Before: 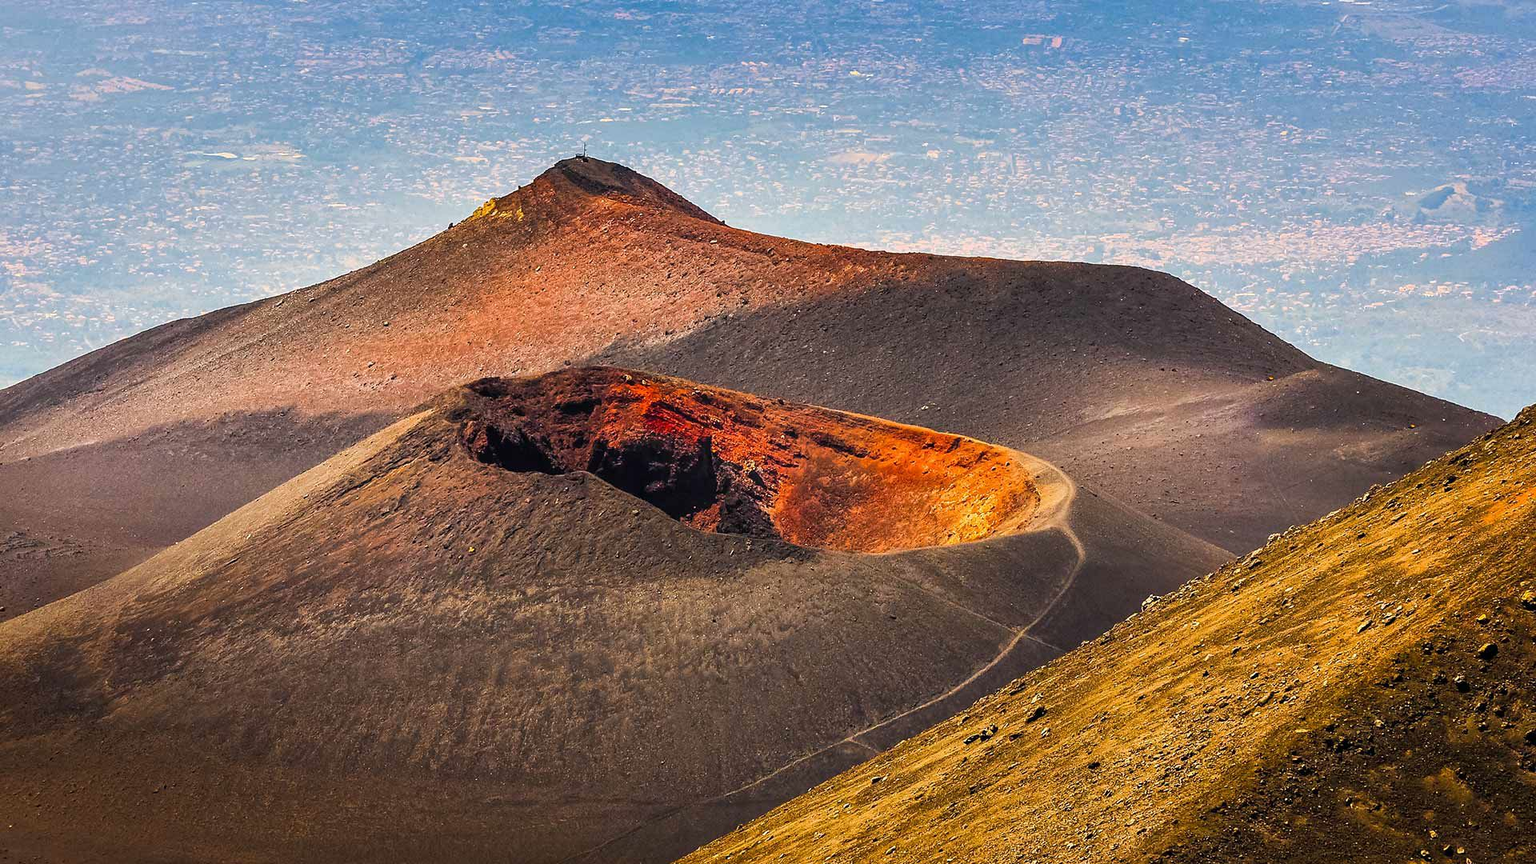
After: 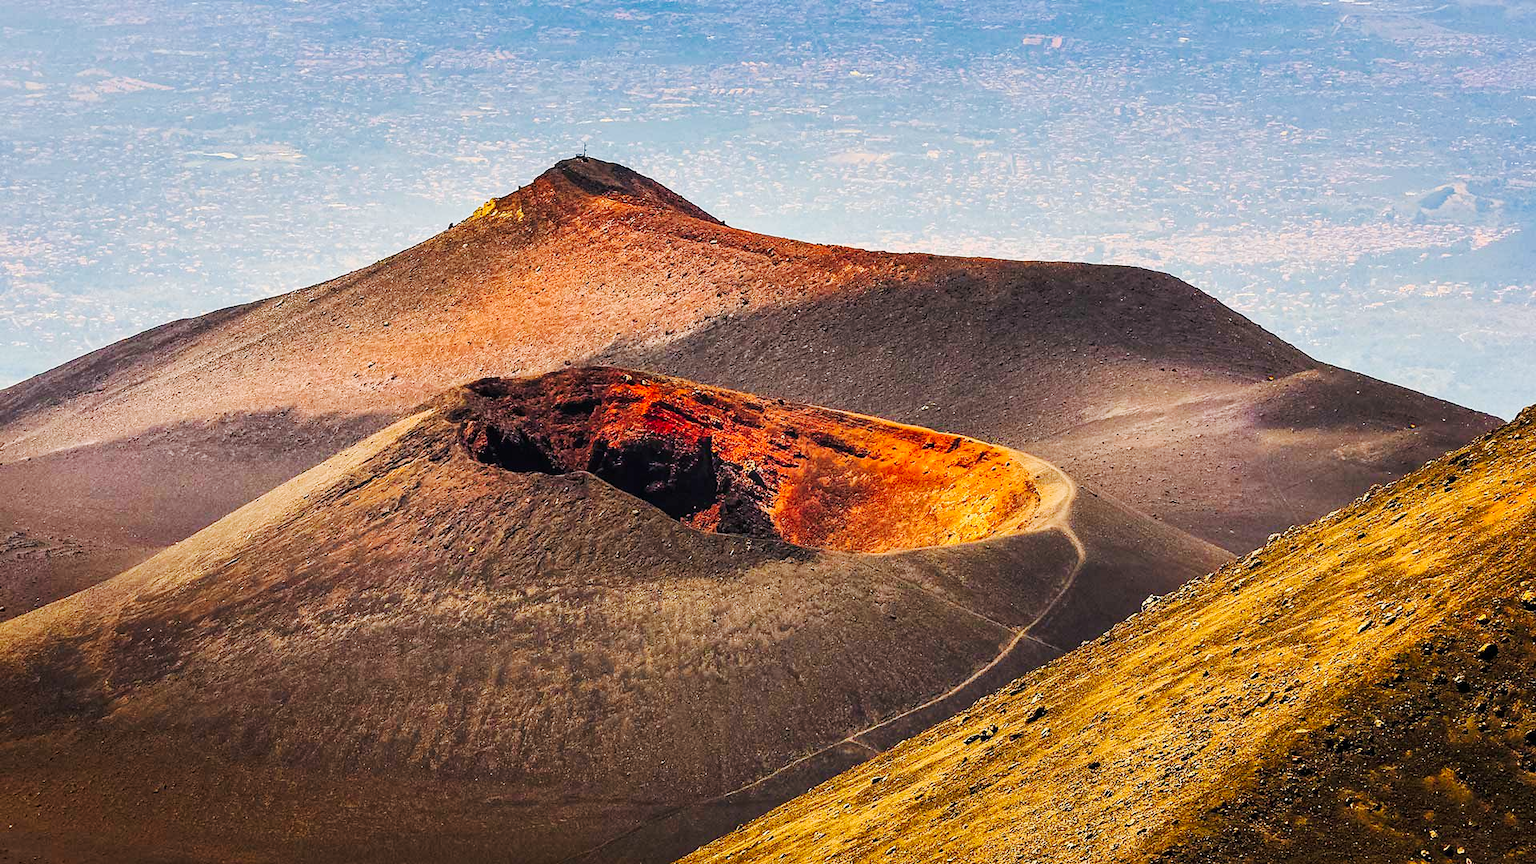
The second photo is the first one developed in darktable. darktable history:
tone curve: curves: ch0 [(0, 0) (0.071, 0.06) (0.253, 0.242) (0.437, 0.498) (0.55, 0.644) (0.657, 0.749) (0.823, 0.876) (1, 0.99)]; ch1 [(0, 0) (0.346, 0.307) (0.408, 0.369) (0.453, 0.457) (0.476, 0.489) (0.502, 0.493) (0.521, 0.515) (0.537, 0.531) (0.612, 0.641) (0.676, 0.728) (1, 1)]; ch2 [(0, 0) (0.346, 0.34) (0.434, 0.46) (0.485, 0.494) (0.5, 0.494) (0.511, 0.504) (0.537, 0.551) (0.579, 0.599) (0.625, 0.686) (1, 1)], preserve colors none
